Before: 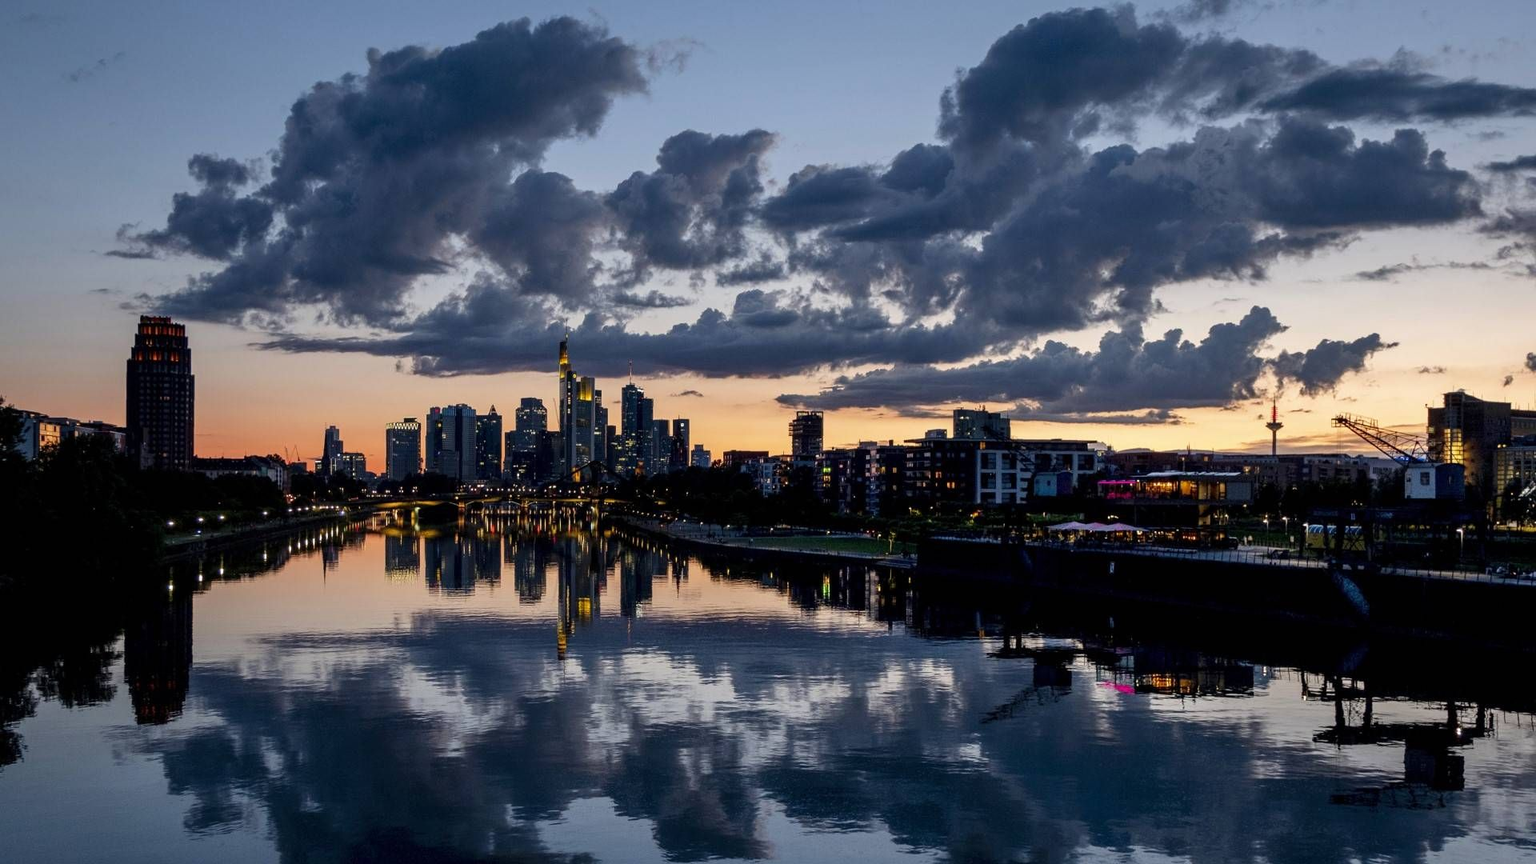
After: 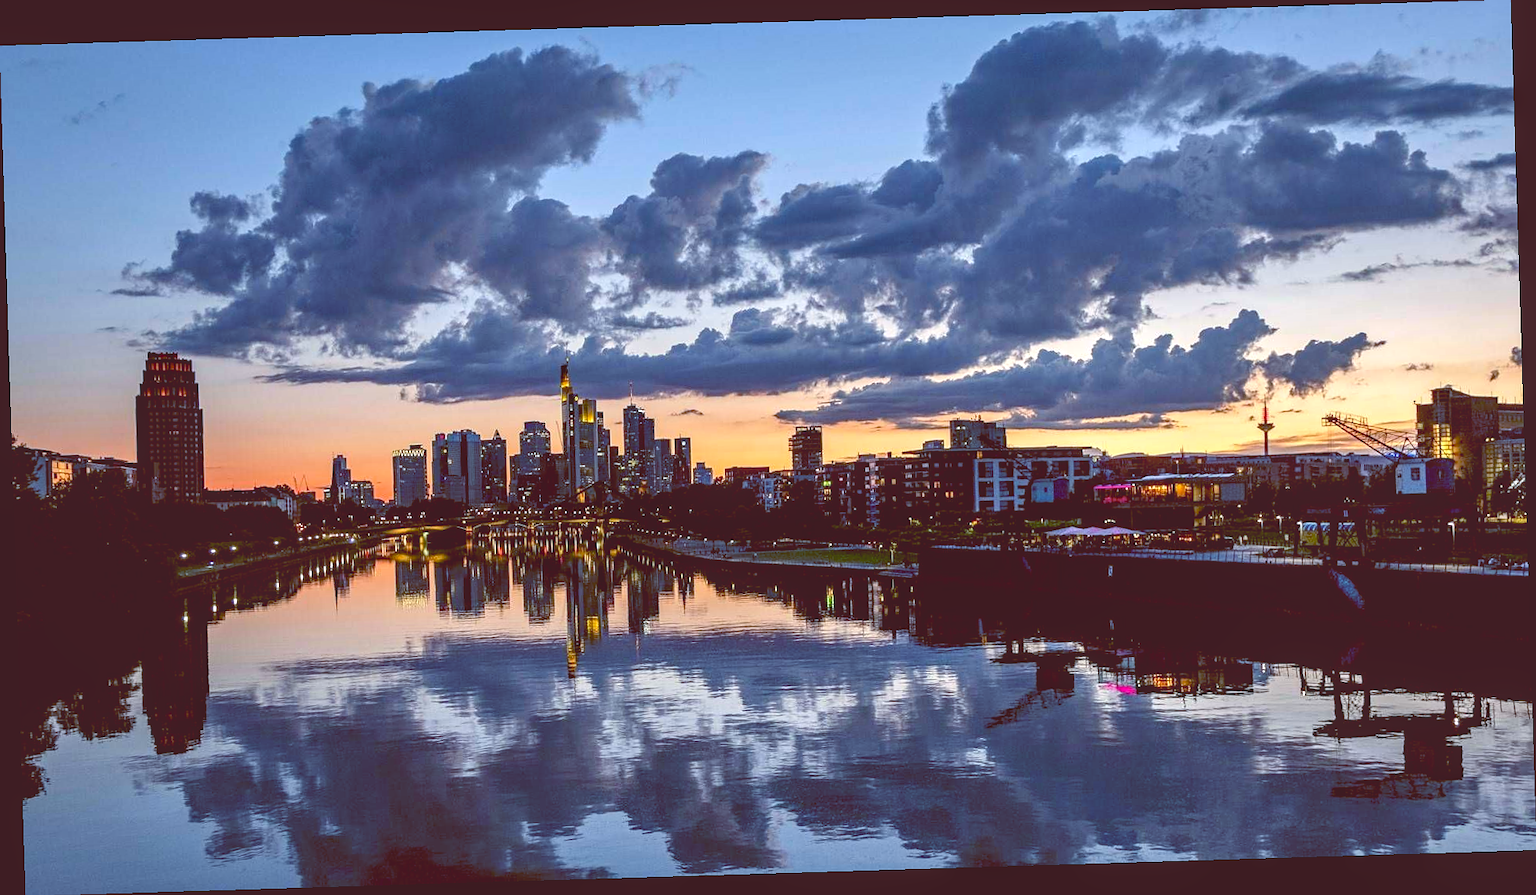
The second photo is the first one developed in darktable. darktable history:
exposure: black level correction 0, exposure 0.95 EV, compensate exposure bias true, compensate highlight preservation false
rotate and perspective: rotation -1.75°, automatic cropping off
sharpen: radius 1
color balance: lift [1, 1.015, 1.004, 0.985], gamma [1, 0.958, 0.971, 1.042], gain [1, 0.956, 0.977, 1.044]
levels: levels [0, 0.498, 0.996]
haze removal: compatibility mode true, adaptive false
local contrast: on, module defaults
contrast brightness saturation: contrast -0.28
